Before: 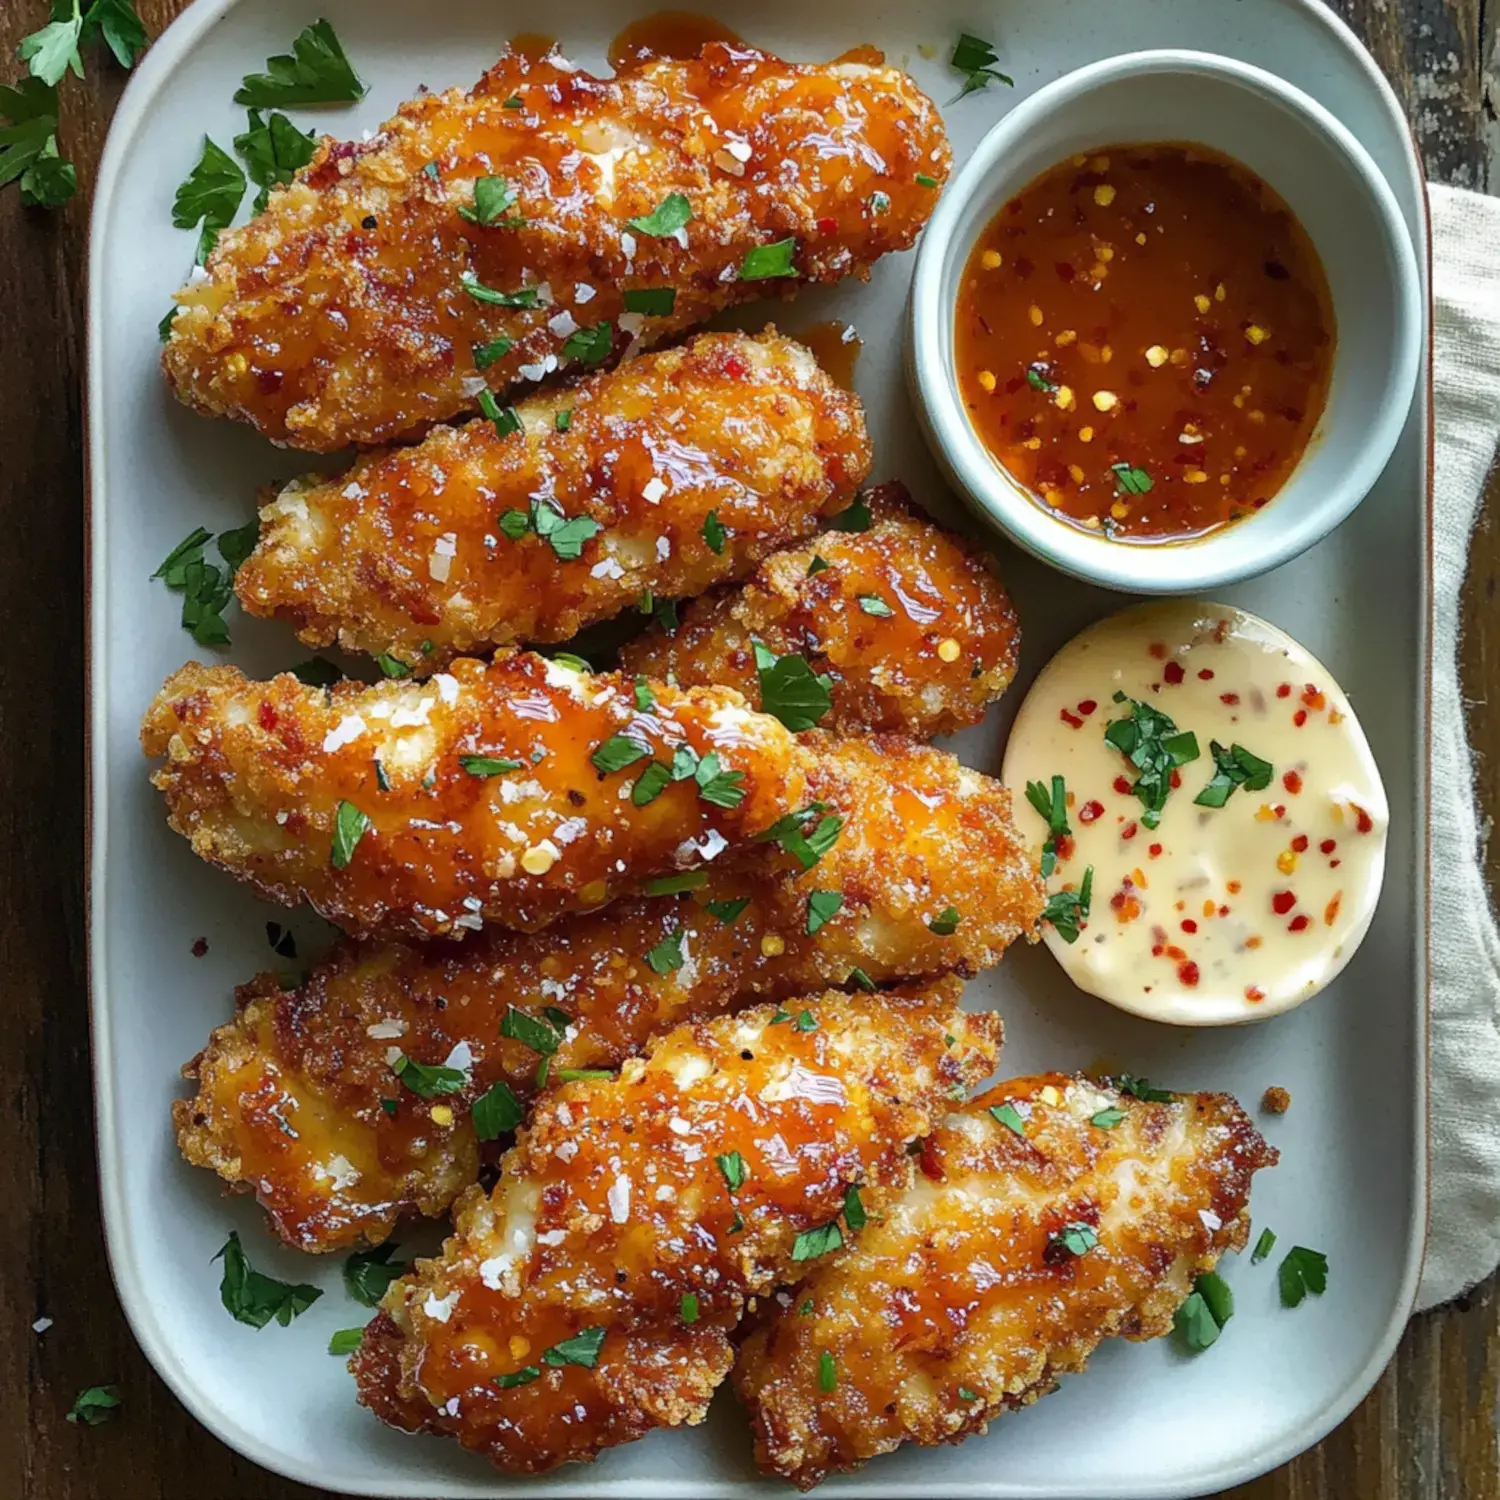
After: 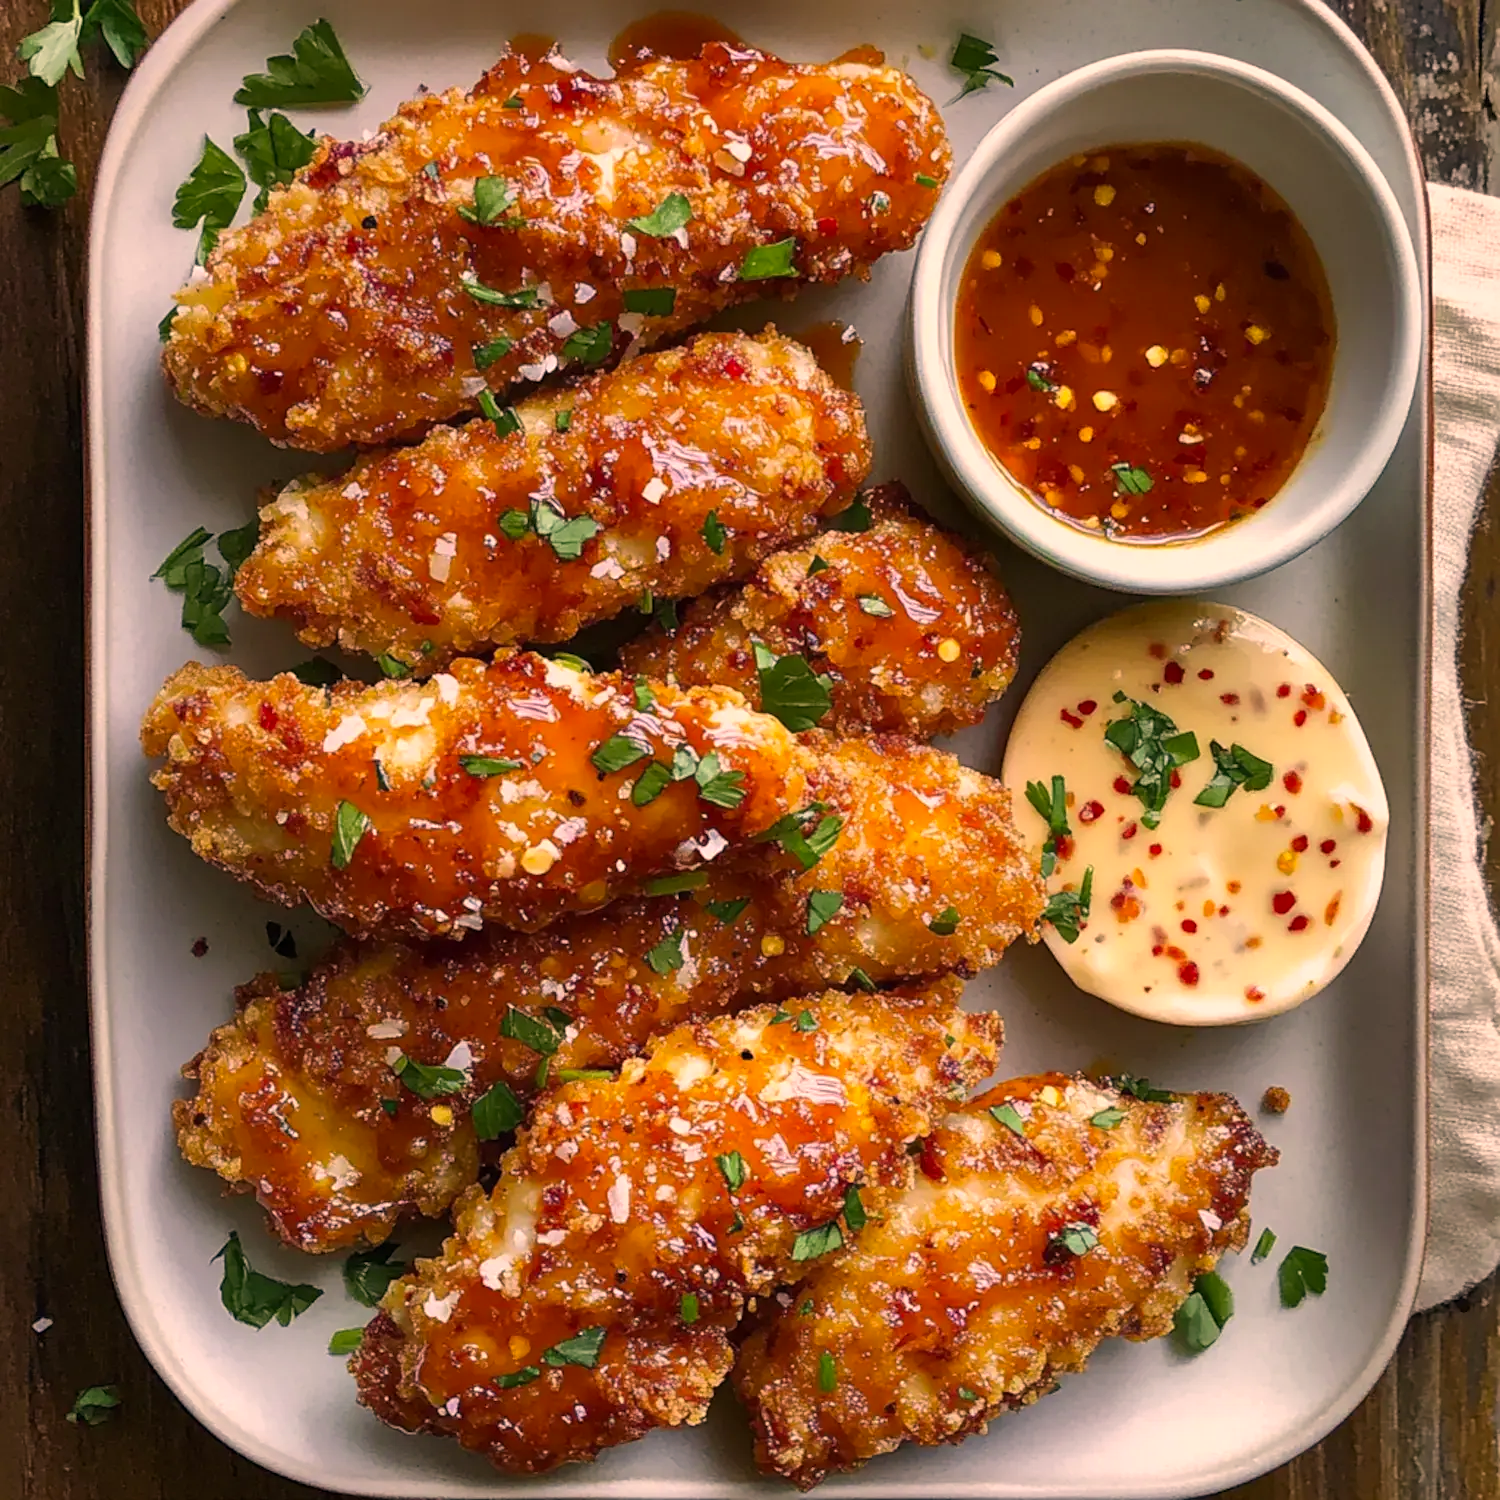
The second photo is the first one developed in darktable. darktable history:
sharpen: amount 0.207
color correction: highlights a* 21.18, highlights b* 19.37
